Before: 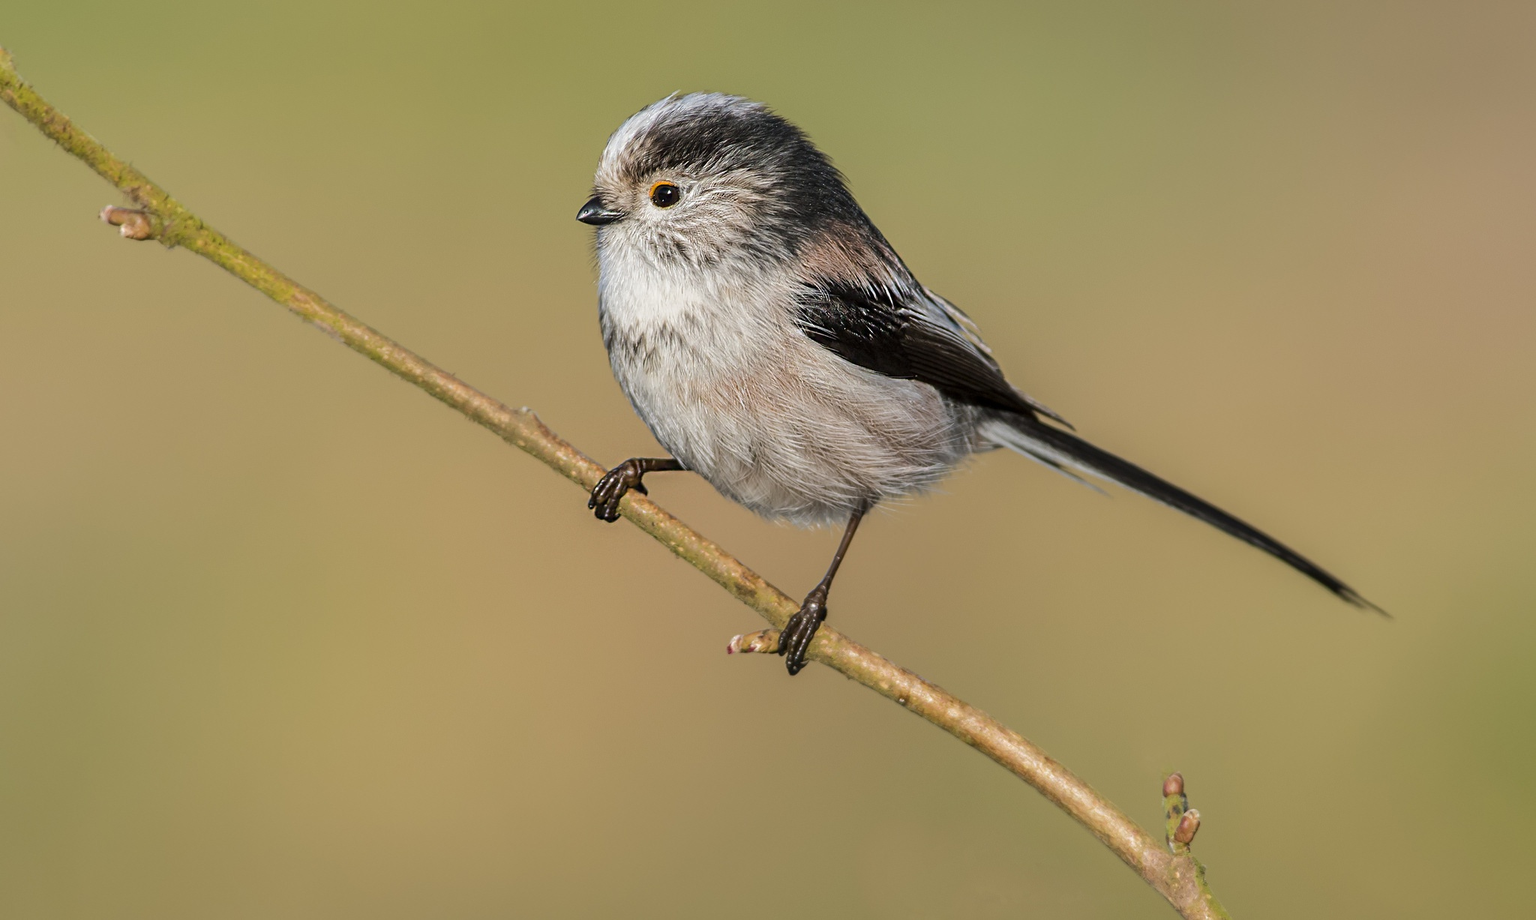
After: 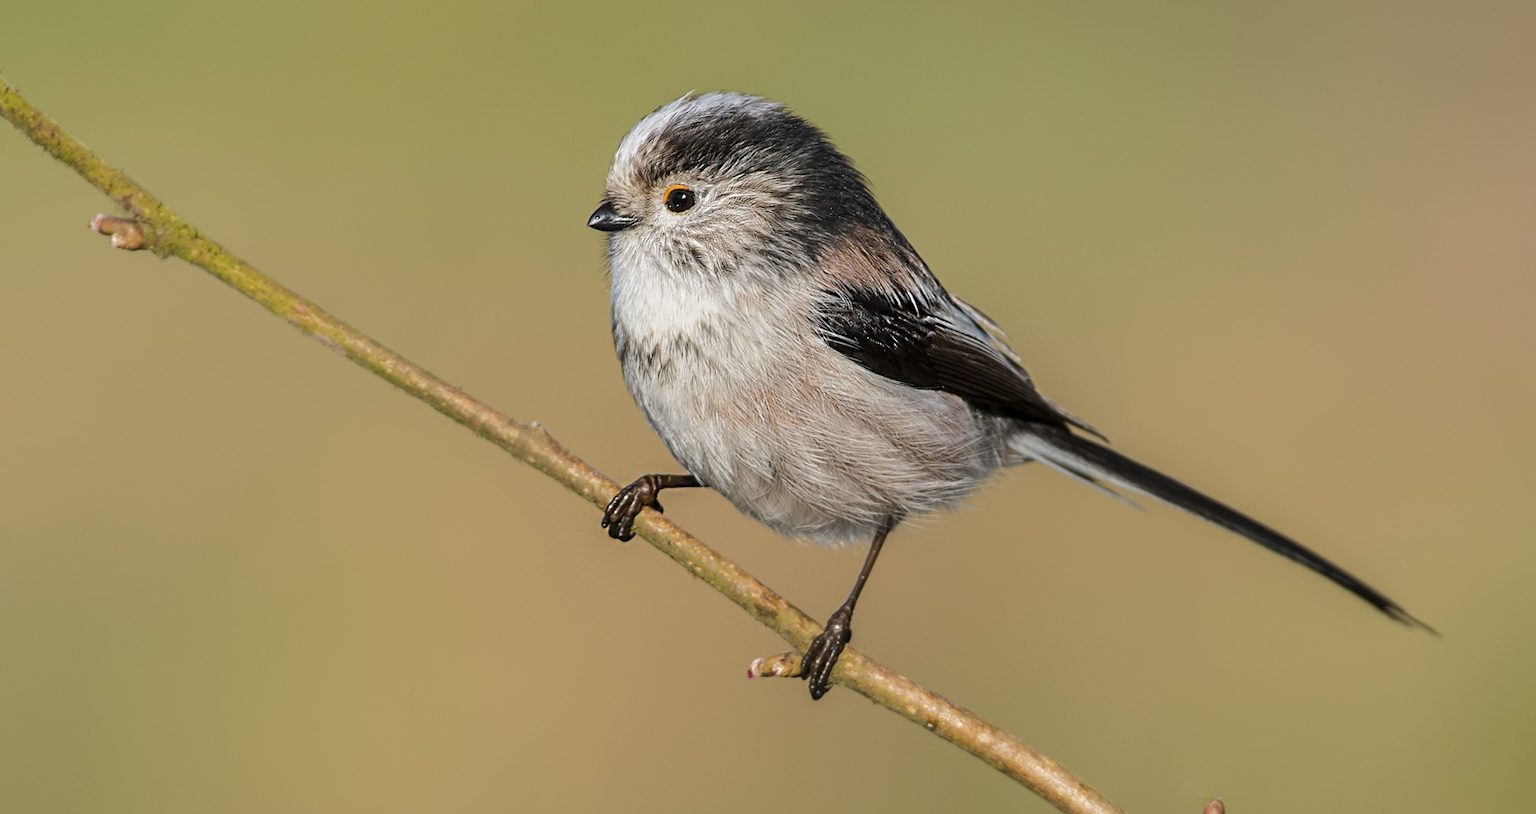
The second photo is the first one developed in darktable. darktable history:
crop and rotate: angle 0.371°, left 0.29%, right 2.816%, bottom 14.229%
